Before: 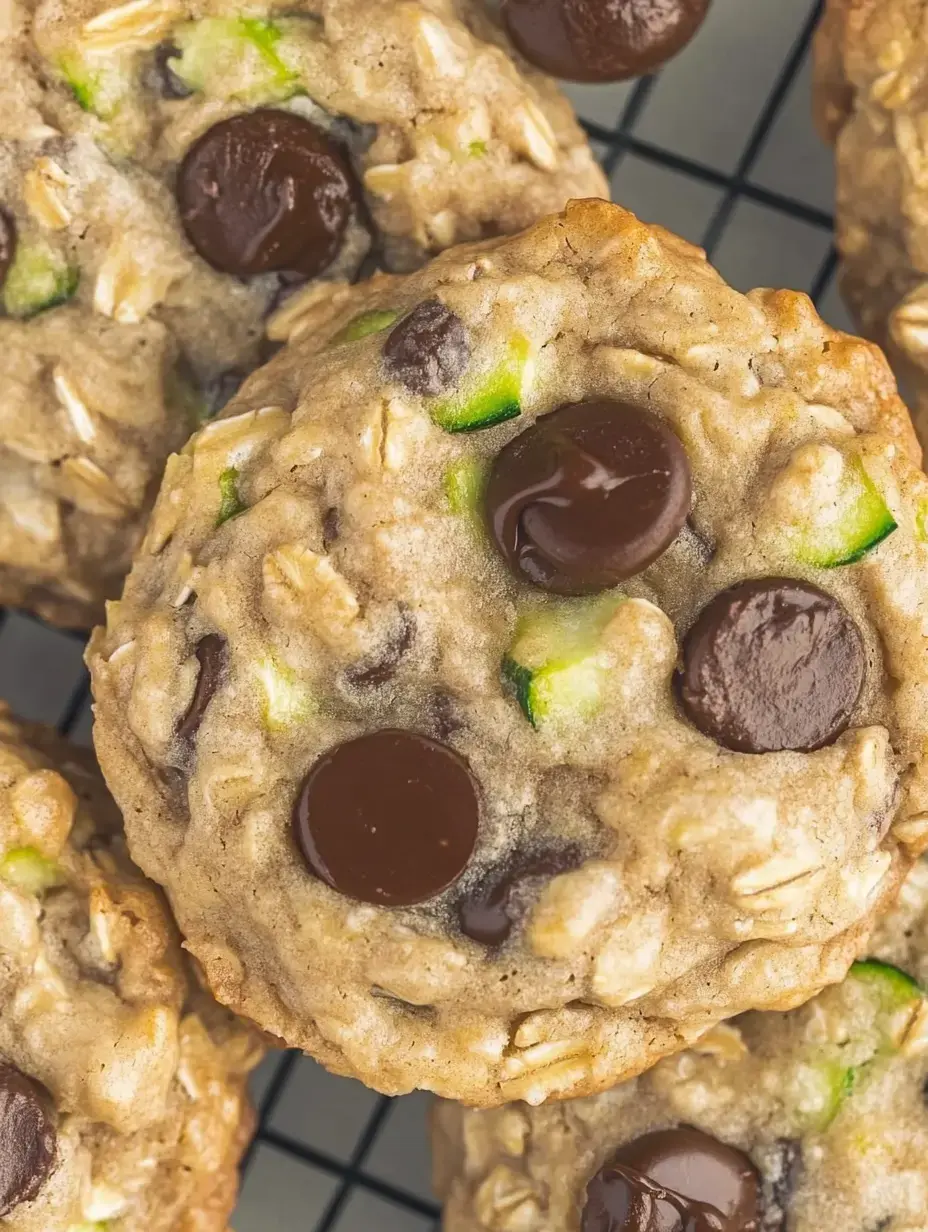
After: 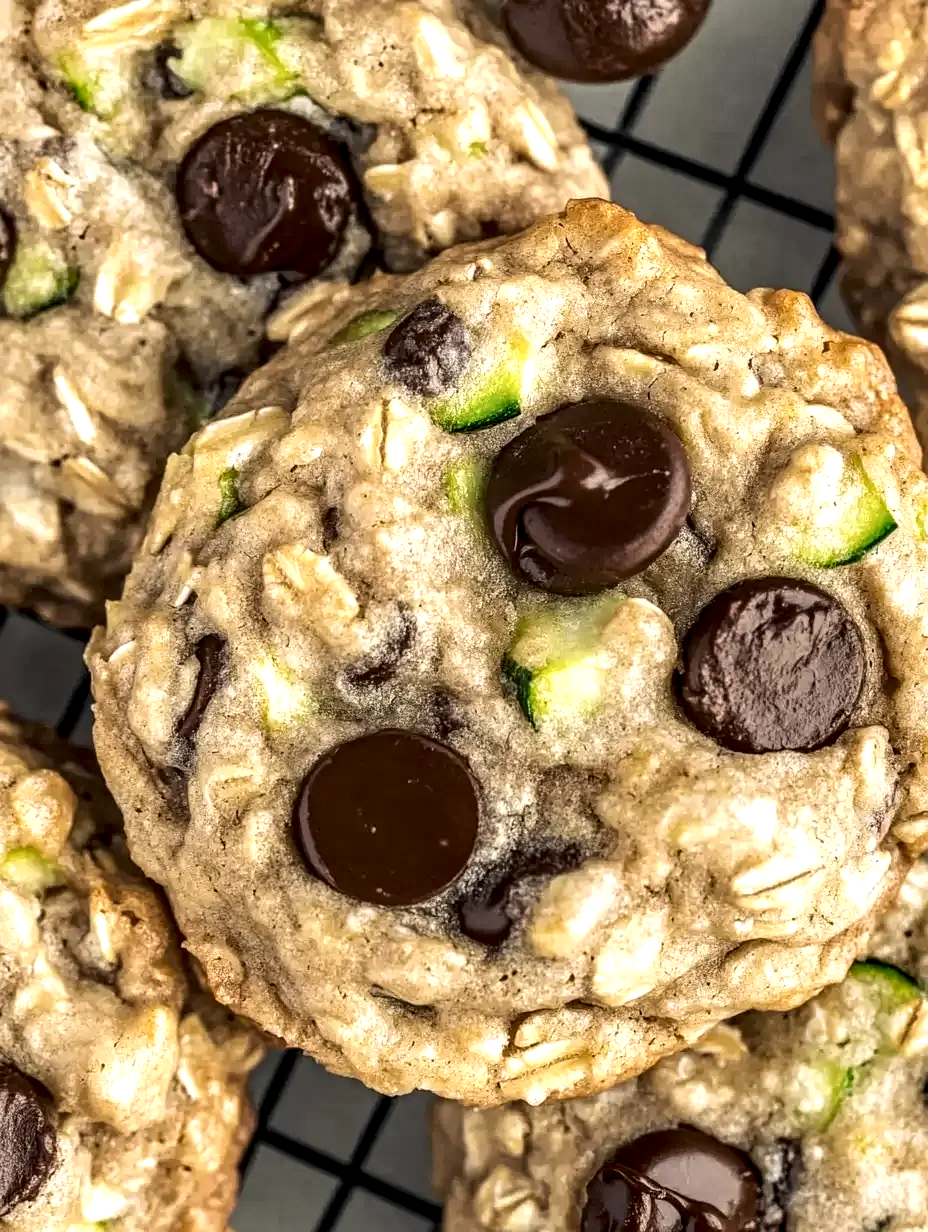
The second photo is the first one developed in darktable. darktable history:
local contrast: detail 203%
